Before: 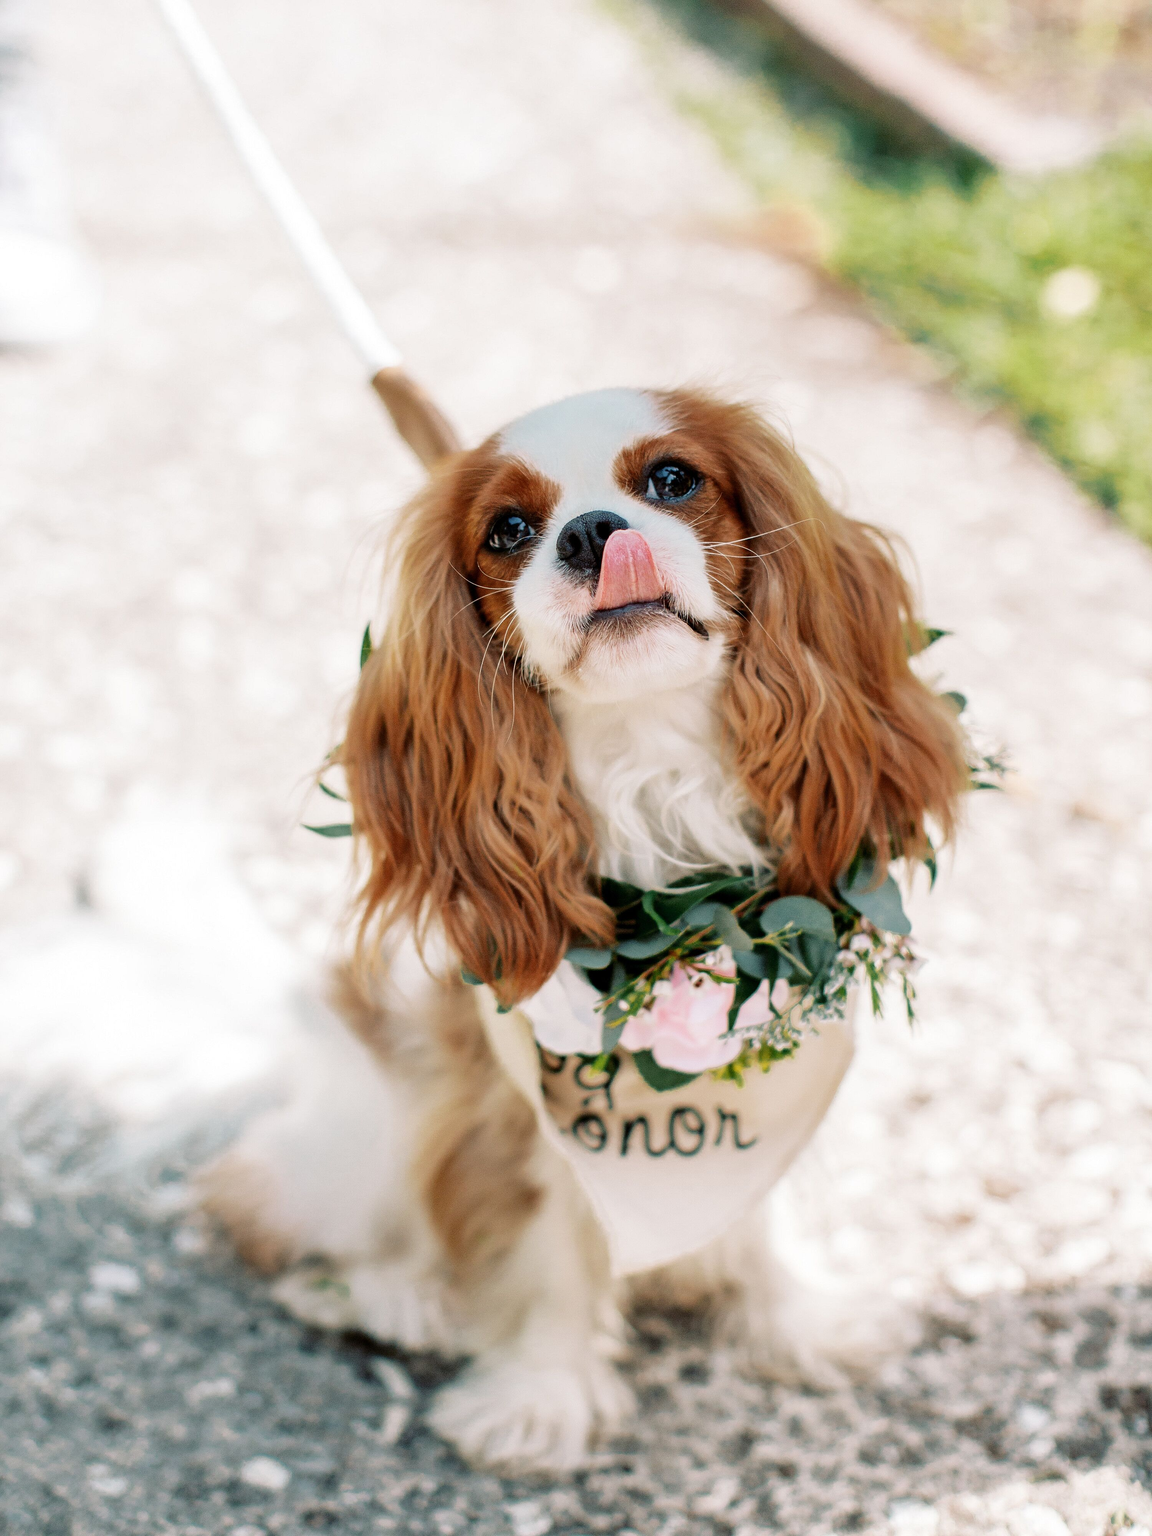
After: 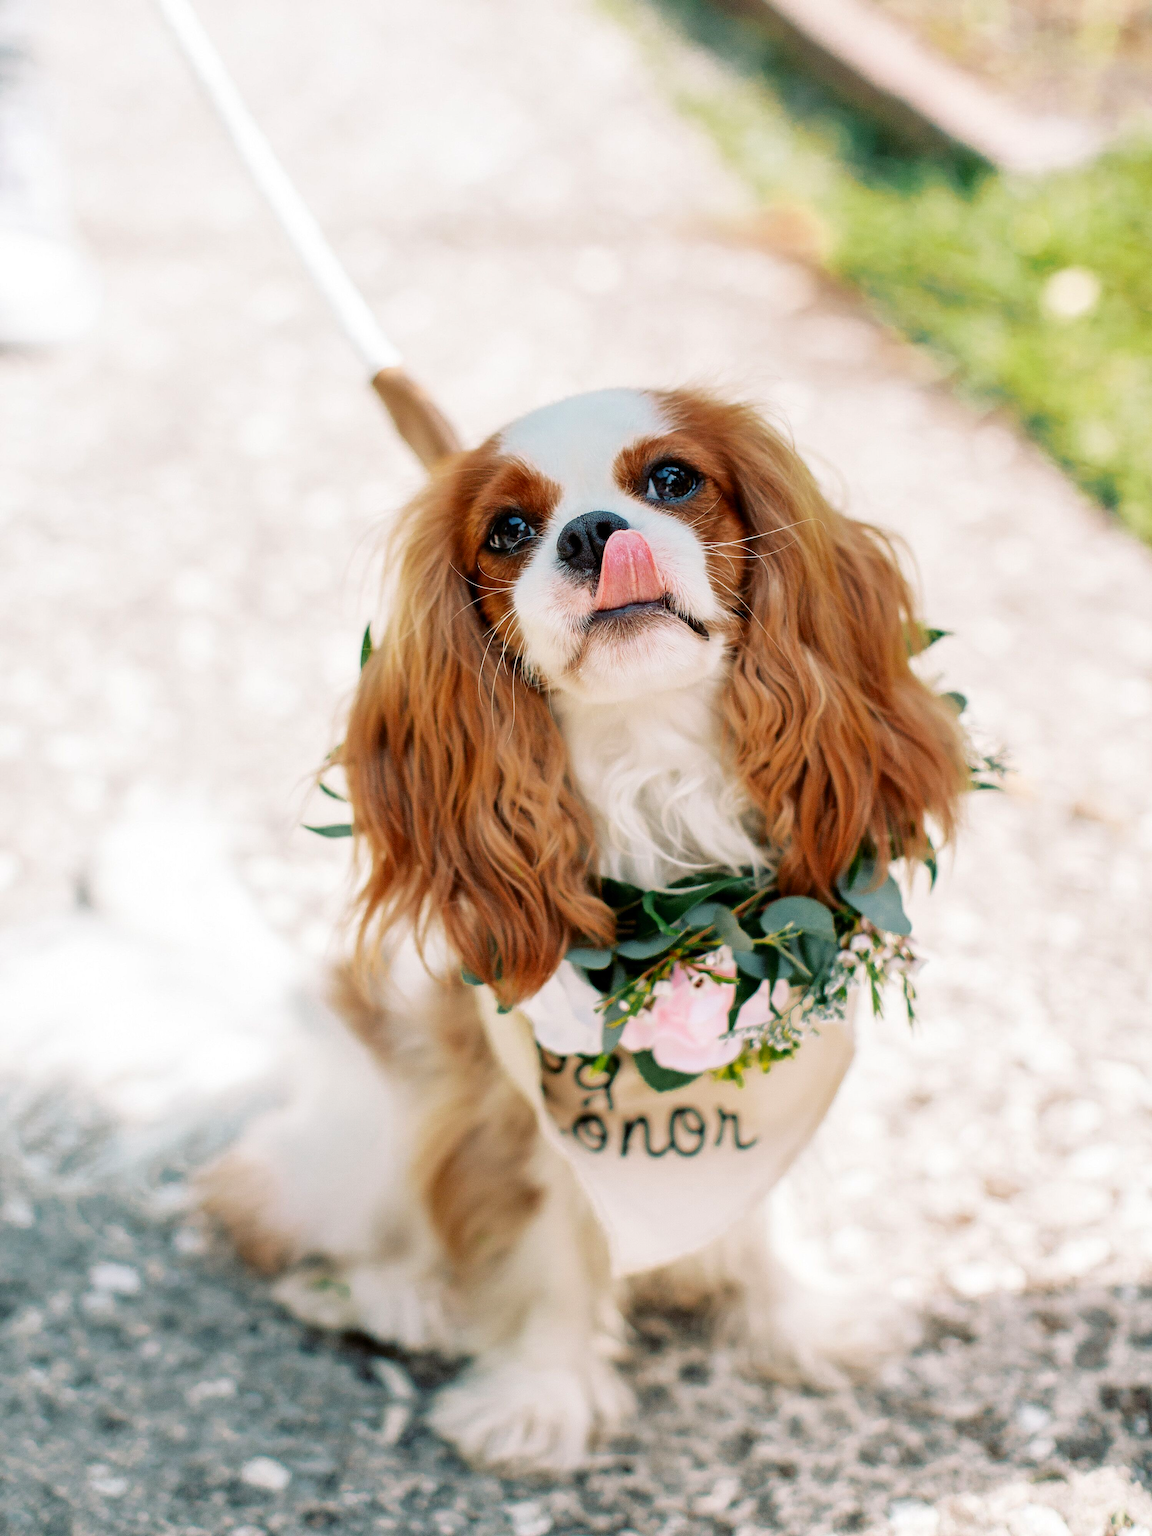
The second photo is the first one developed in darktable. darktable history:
contrast brightness saturation: contrast 0.042, saturation 0.163
tone equalizer: mask exposure compensation -0.508 EV
